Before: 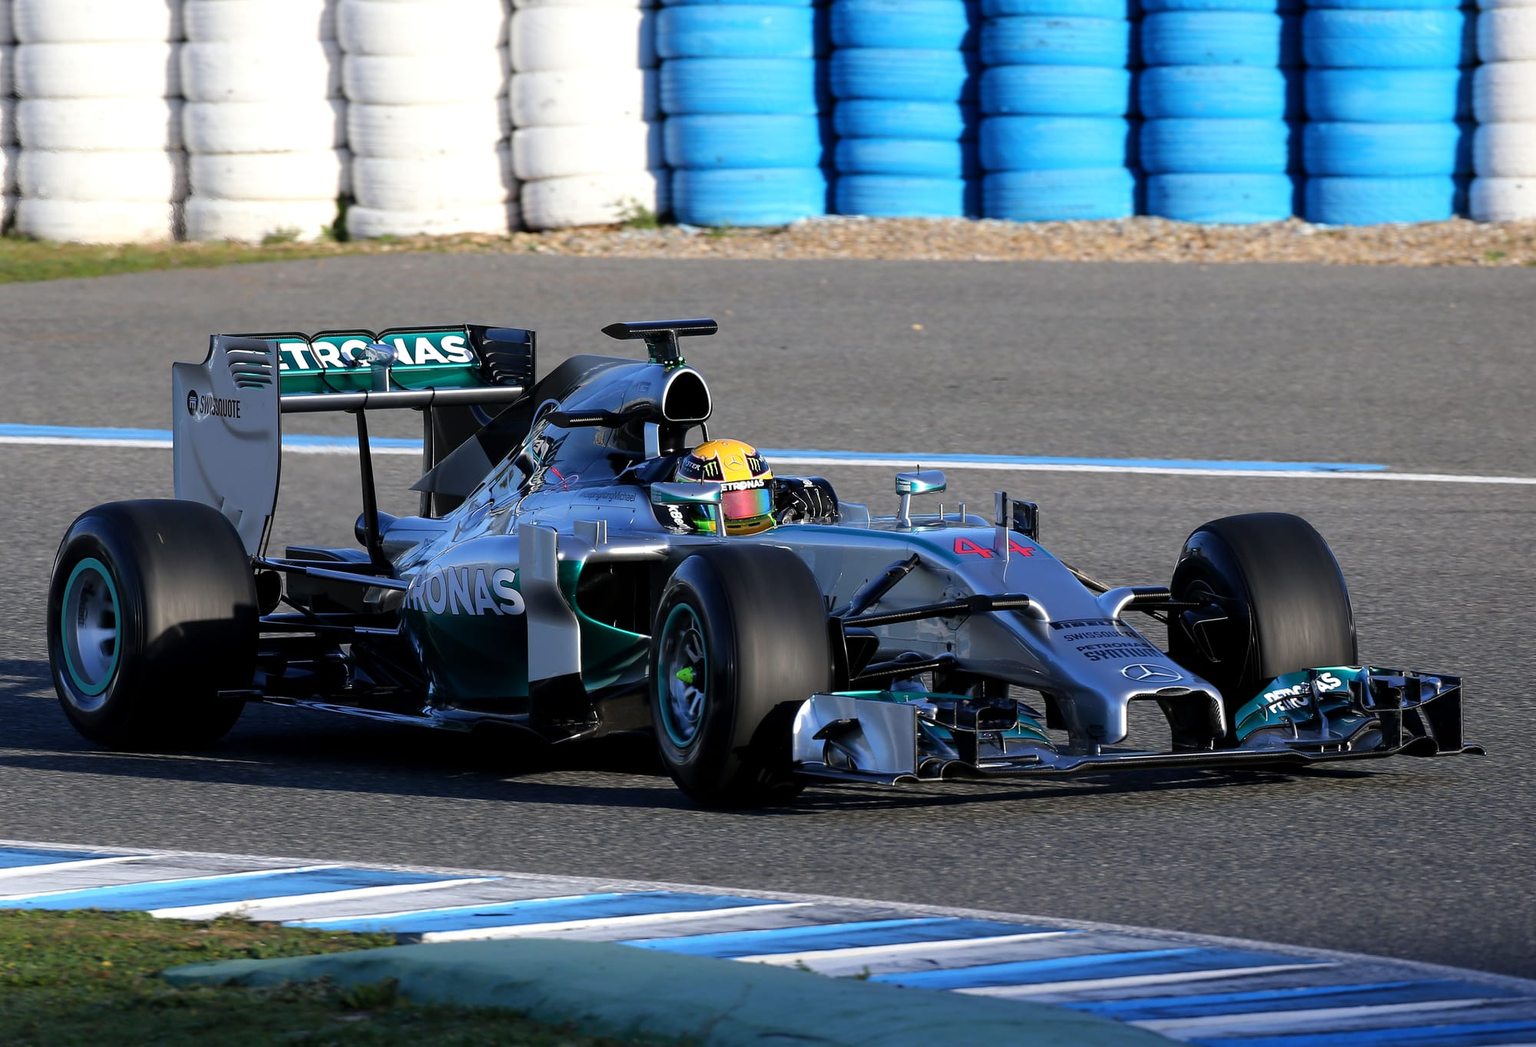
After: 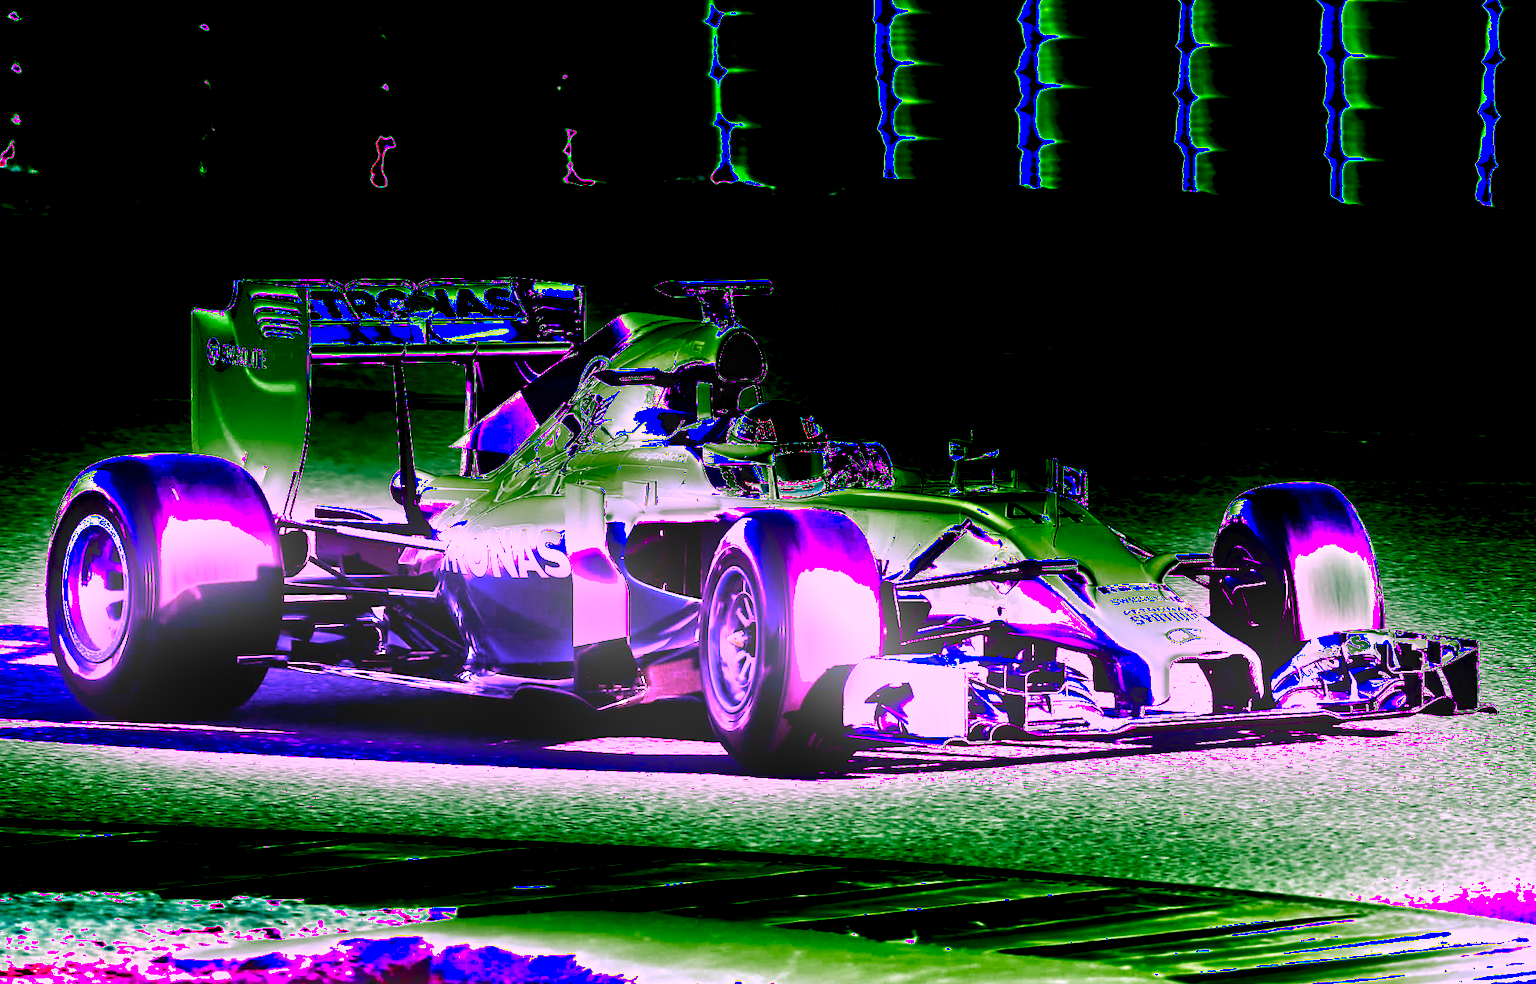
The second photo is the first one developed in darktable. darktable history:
shadows and highlights: soften with gaussian
rotate and perspective: rotation 0.679°, lens shift (horizontal) 0.136, crop left 0.009, crop right 0.991, crop top 0.078, crop bottom 0.95
white balance: red 8, blue 8
contrast brightness saturation: contrast 0.06, brightness -0.01, saturation -0.23
bloom: size 13.65%, threshold 98.39%, strength 4.82%
